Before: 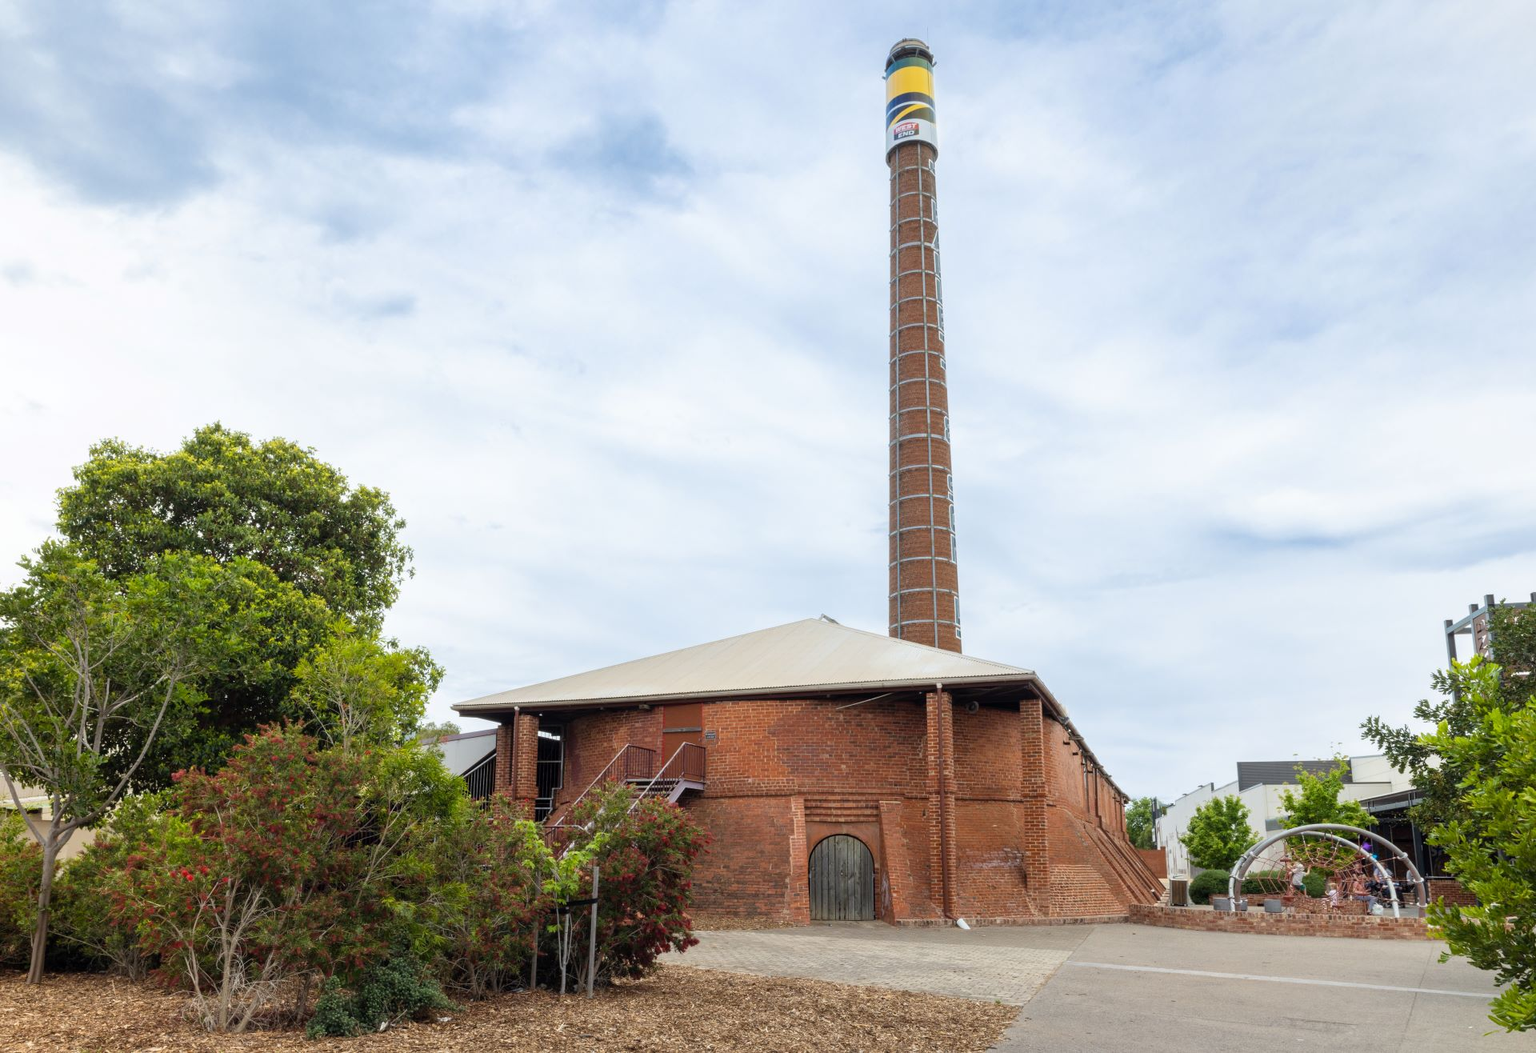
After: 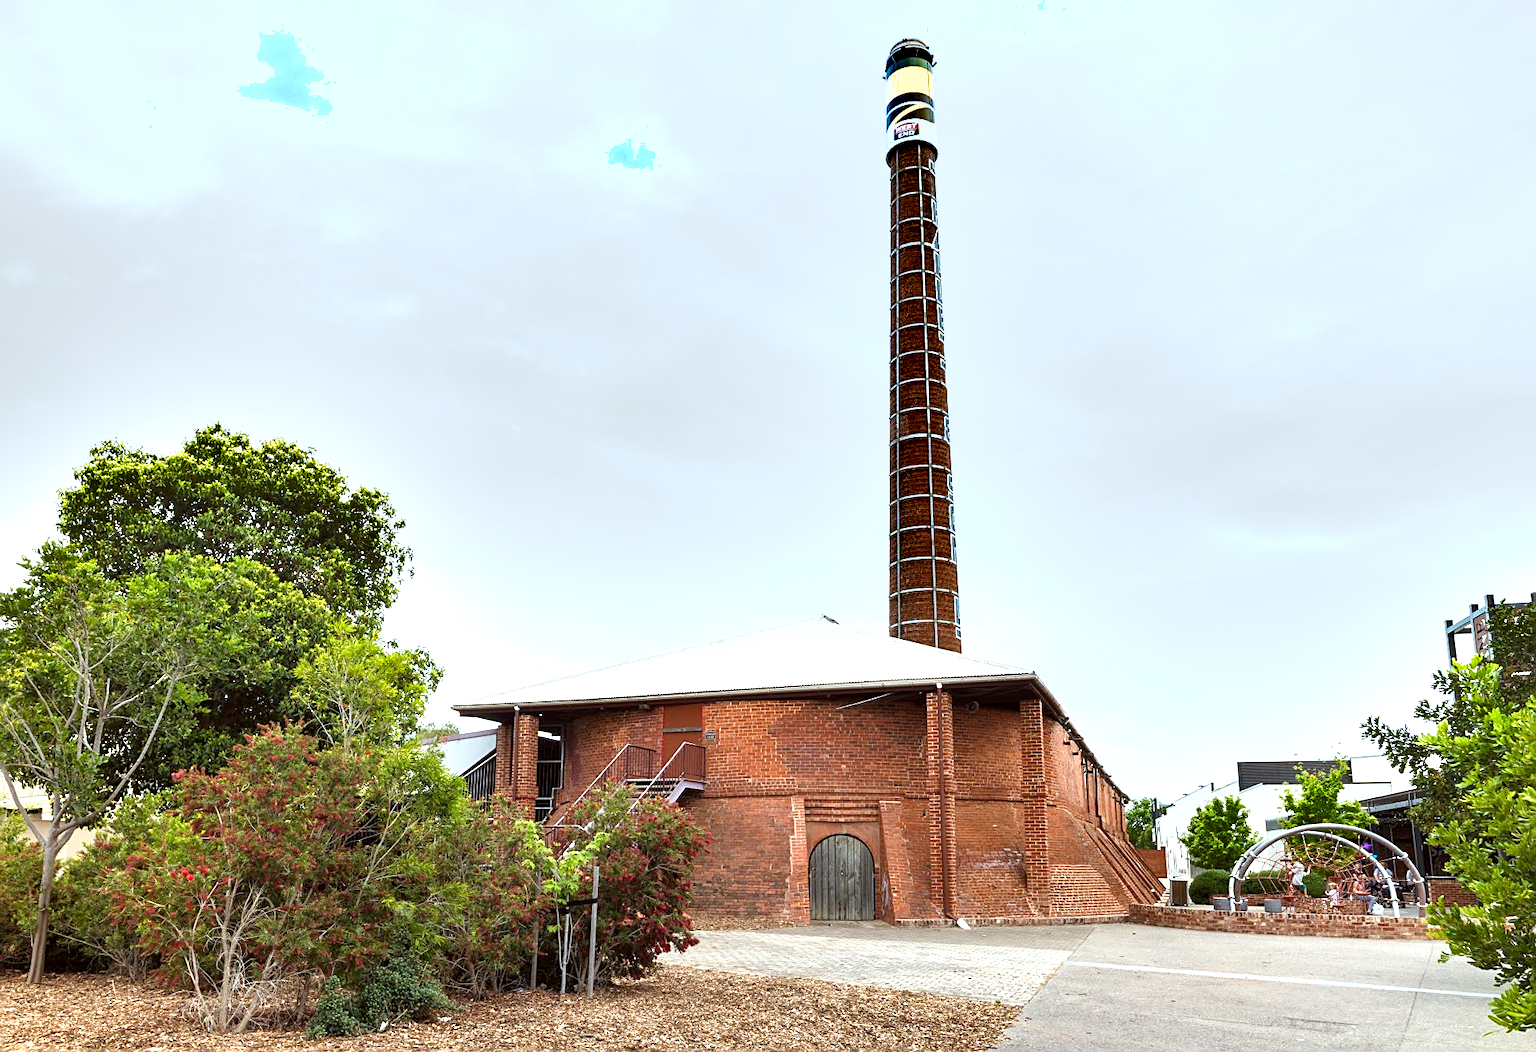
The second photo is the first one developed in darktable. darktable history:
exposure: black level correction 0.001, exposure 0.954 EV, compensate exposure bias true, compensate highlight preservation false
sharpen: on, module defaults
color correction: highlights a* -3.49, highlights b* -6.64, shadows a* 3.08, shadows b* 5.65
shadows and highlights: radius 134.01, soften with gaussian
